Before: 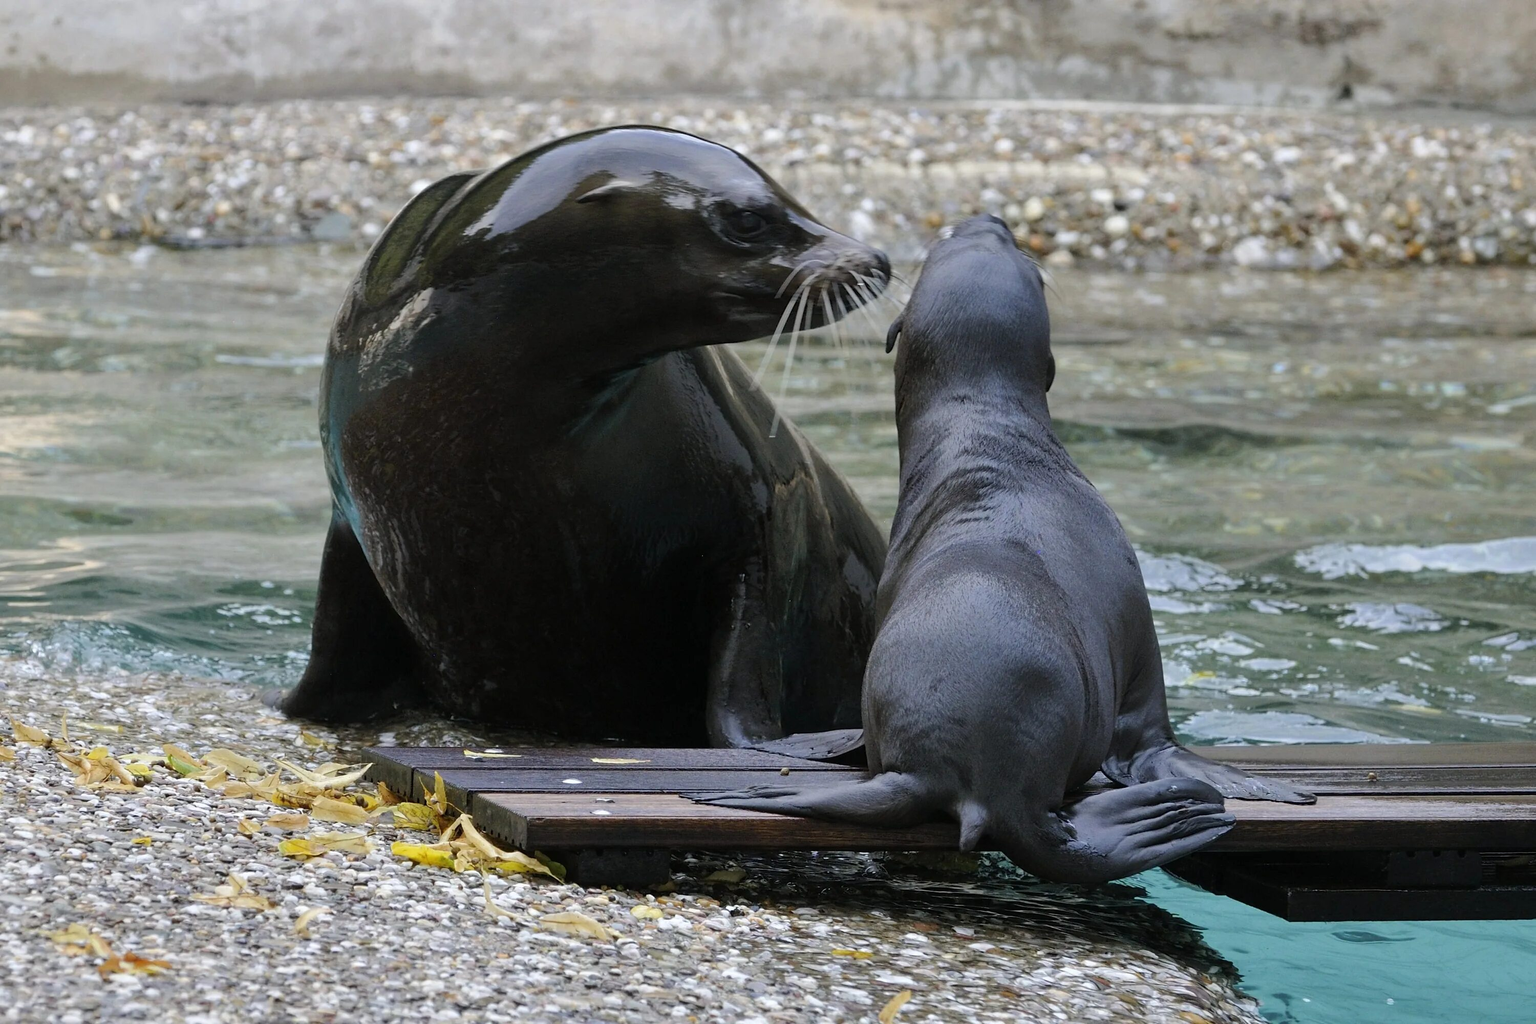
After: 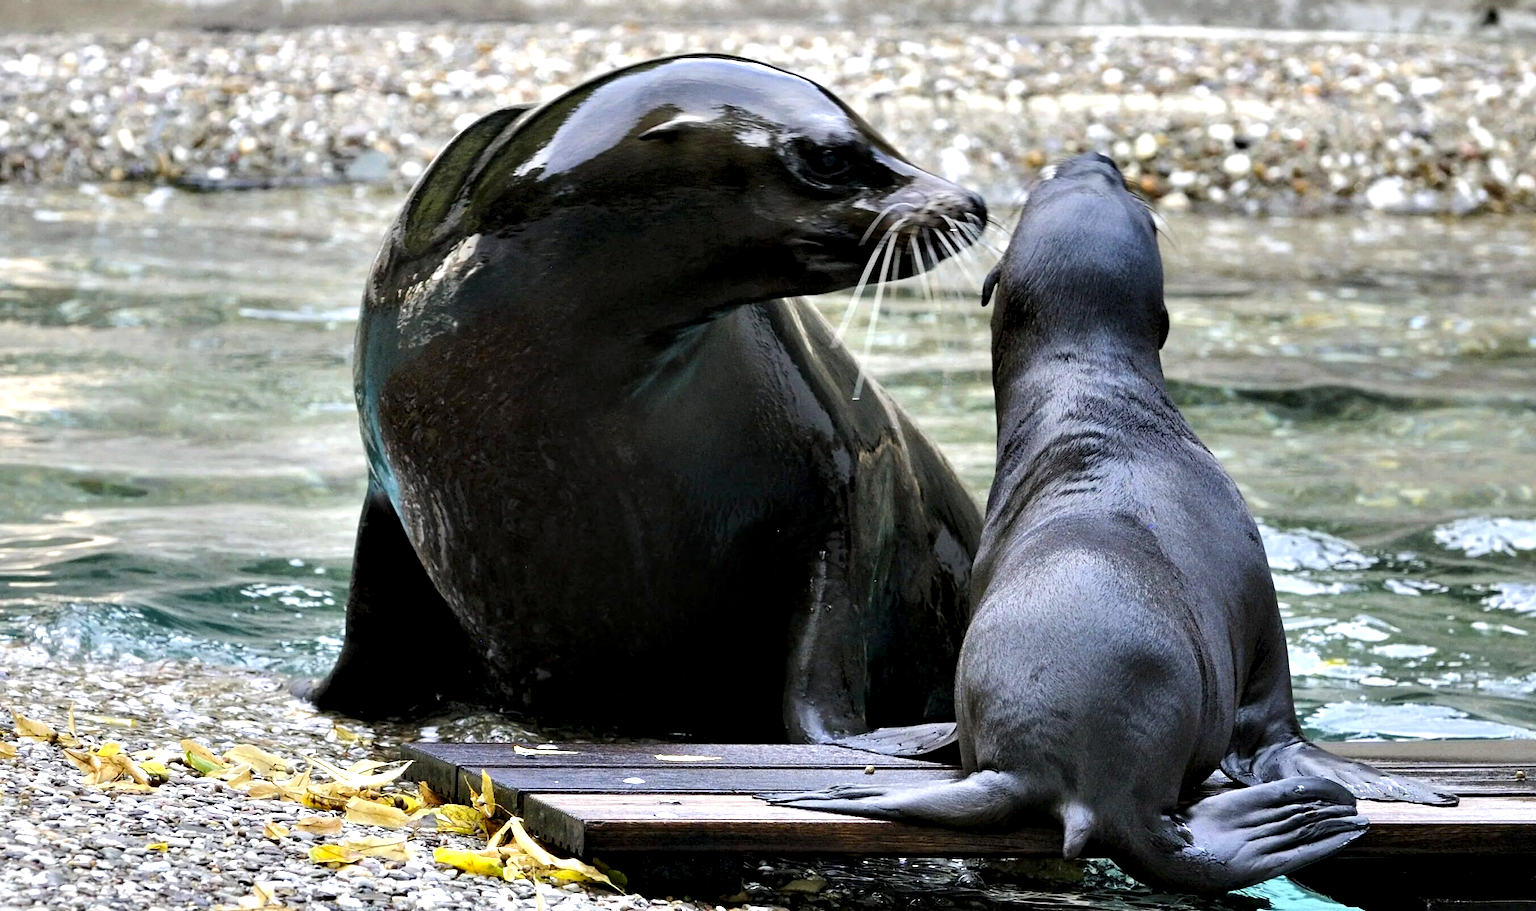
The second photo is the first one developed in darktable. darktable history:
contrast equalizer: octaves 7, y [[0.6 ×6], [0.55 ×6], [0 ×6], [0 ×6], [0 ×6]]
crop: top 7.517%, right 9.726%, bottom 12.084%
exposure: black level correction 0, exposure 0.5 EV, compensate highlight preservation false
